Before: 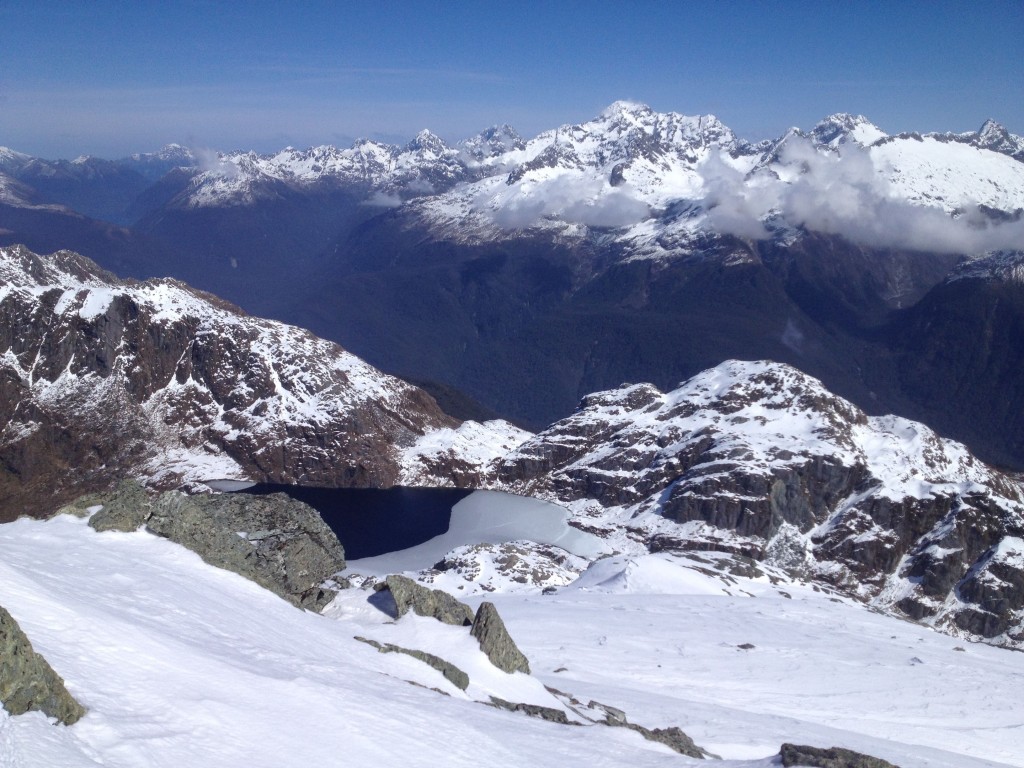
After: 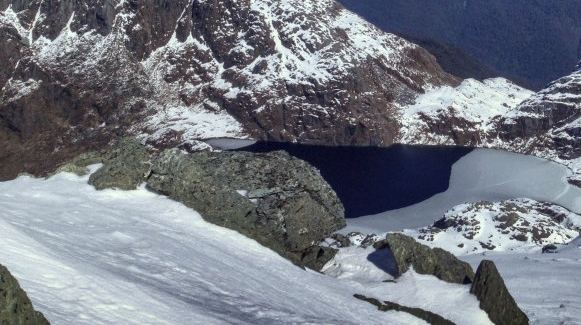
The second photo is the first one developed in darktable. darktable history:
shadows and highlights: radius 123.03, shadows 99.26, white point adjustment -3.16, highlights -98.14, soften with gaussian
local contrast: on, module defaults
color correction: highlights a* -4.81, highlights b* 5.03, saturation 0.941
crop: top 44.63%, right 43.253%, bottom 12.966%
